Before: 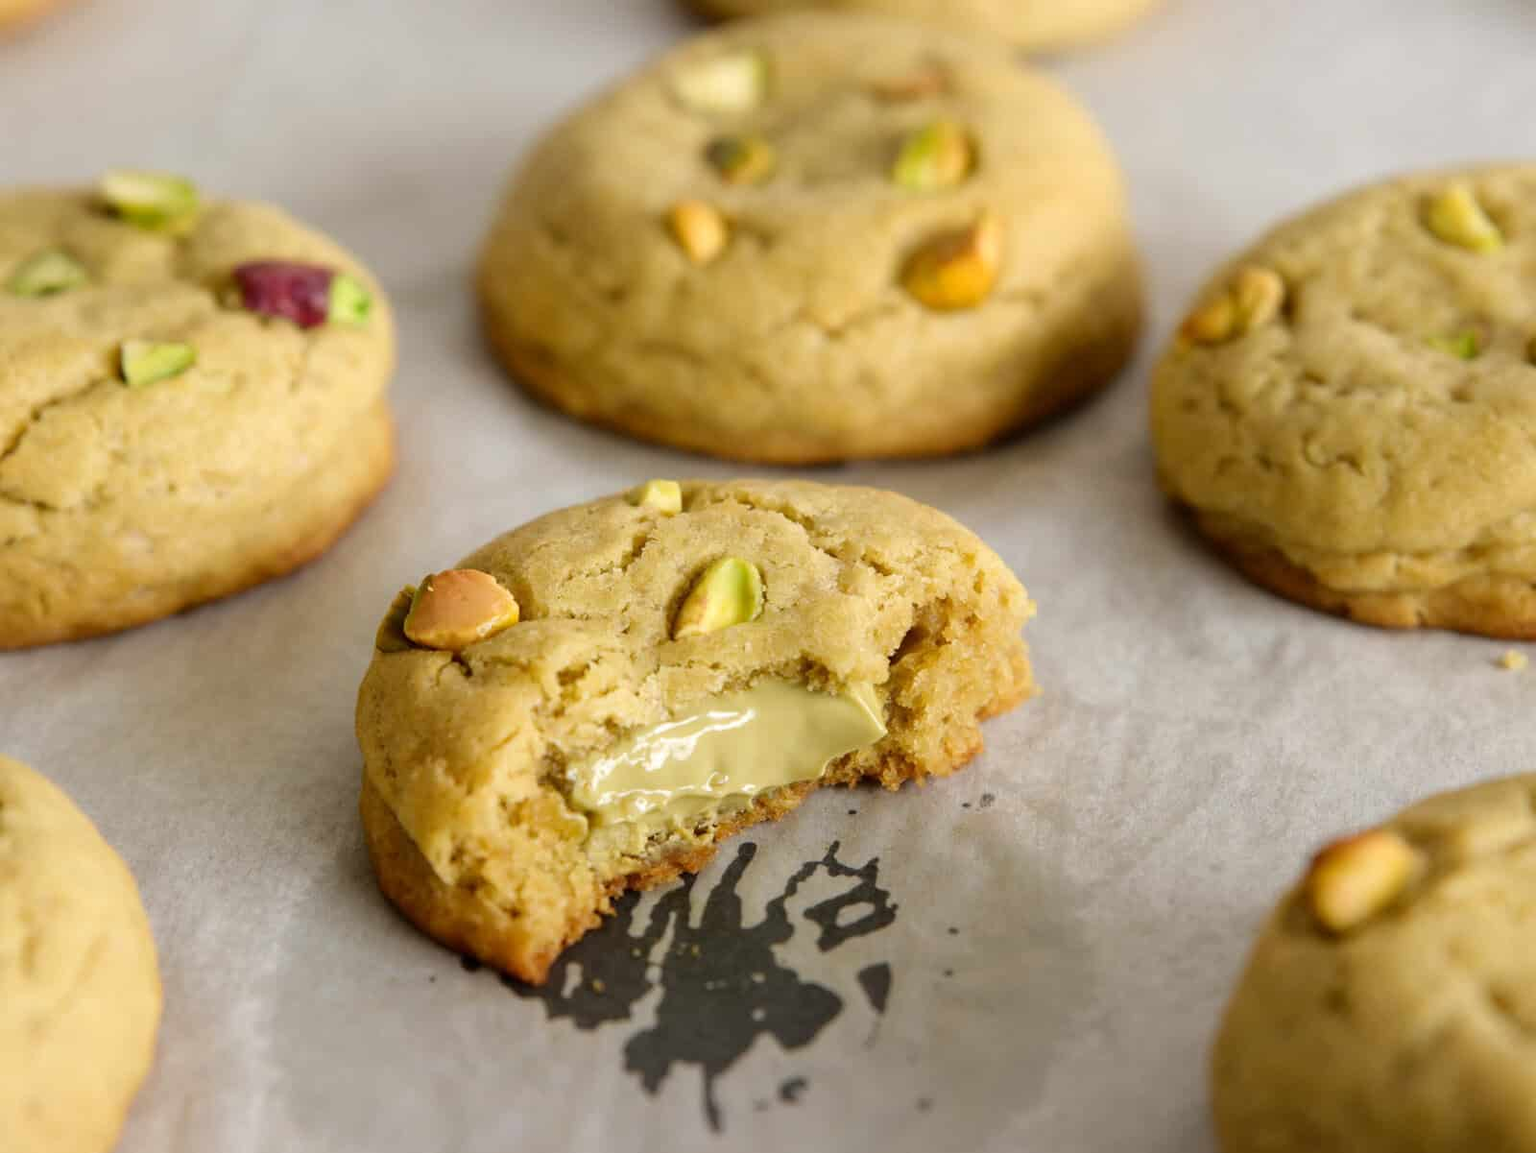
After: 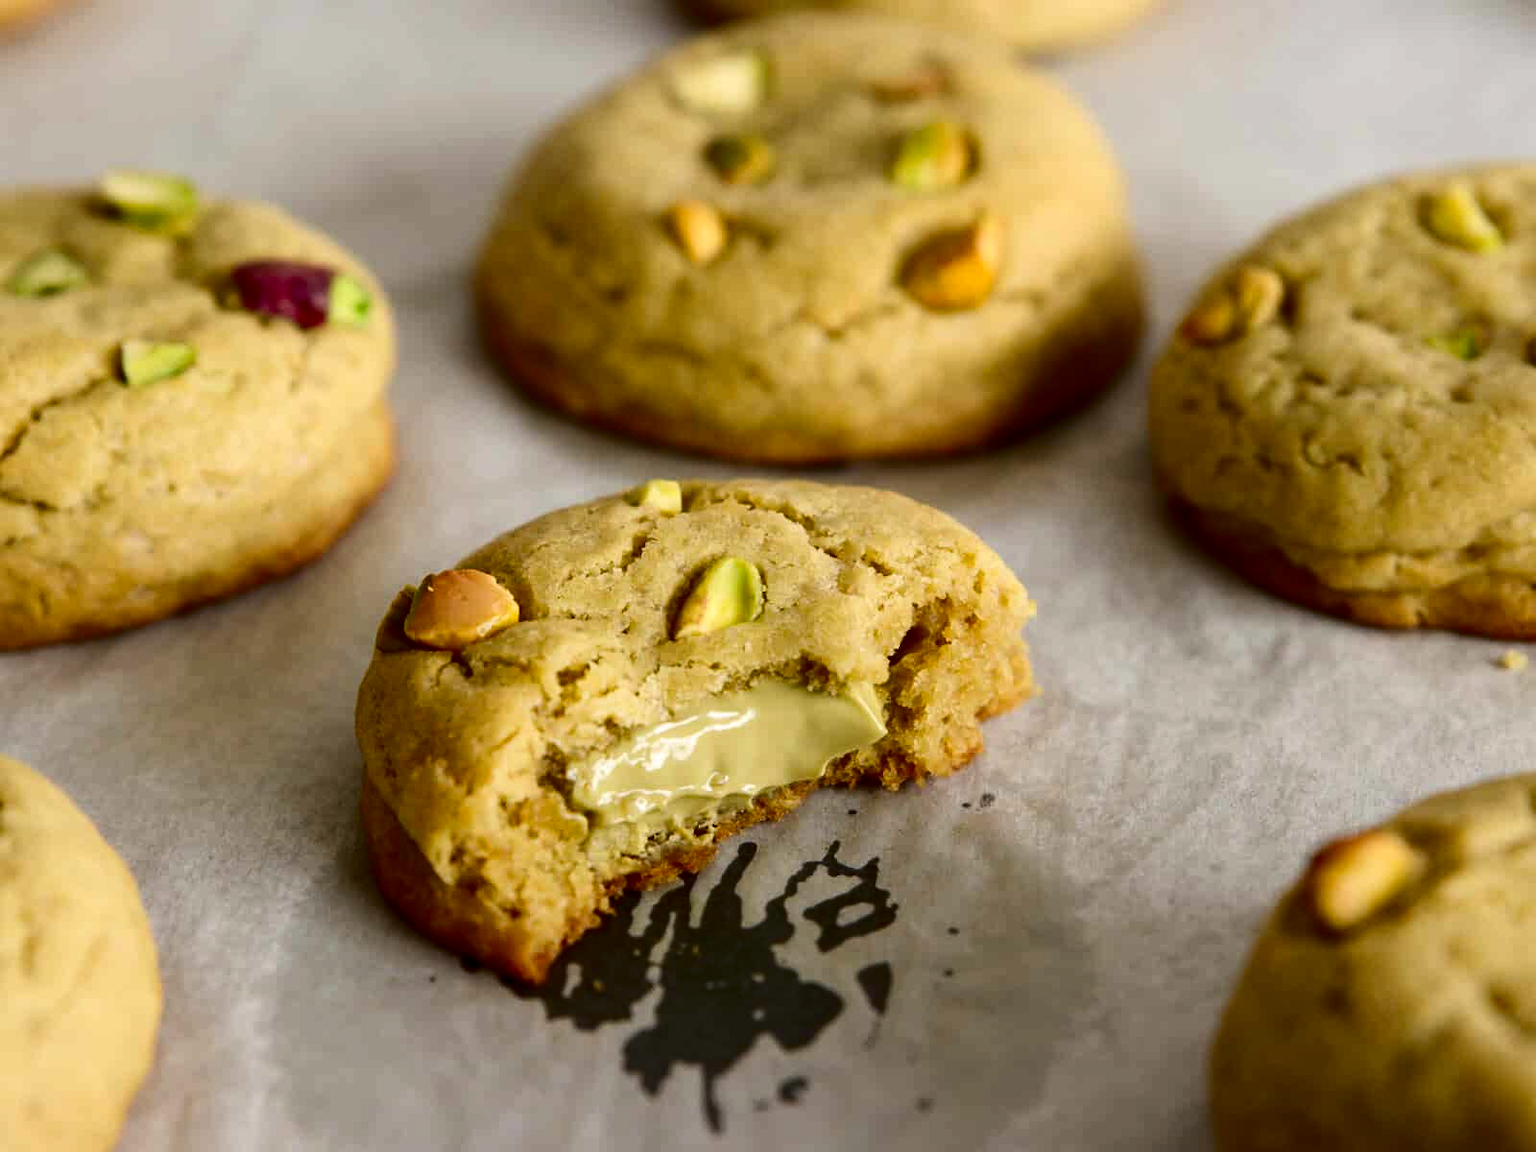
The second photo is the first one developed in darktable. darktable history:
contrast brightness saturation: contrast 0.186, brightness -0.237, saturation 0.117
